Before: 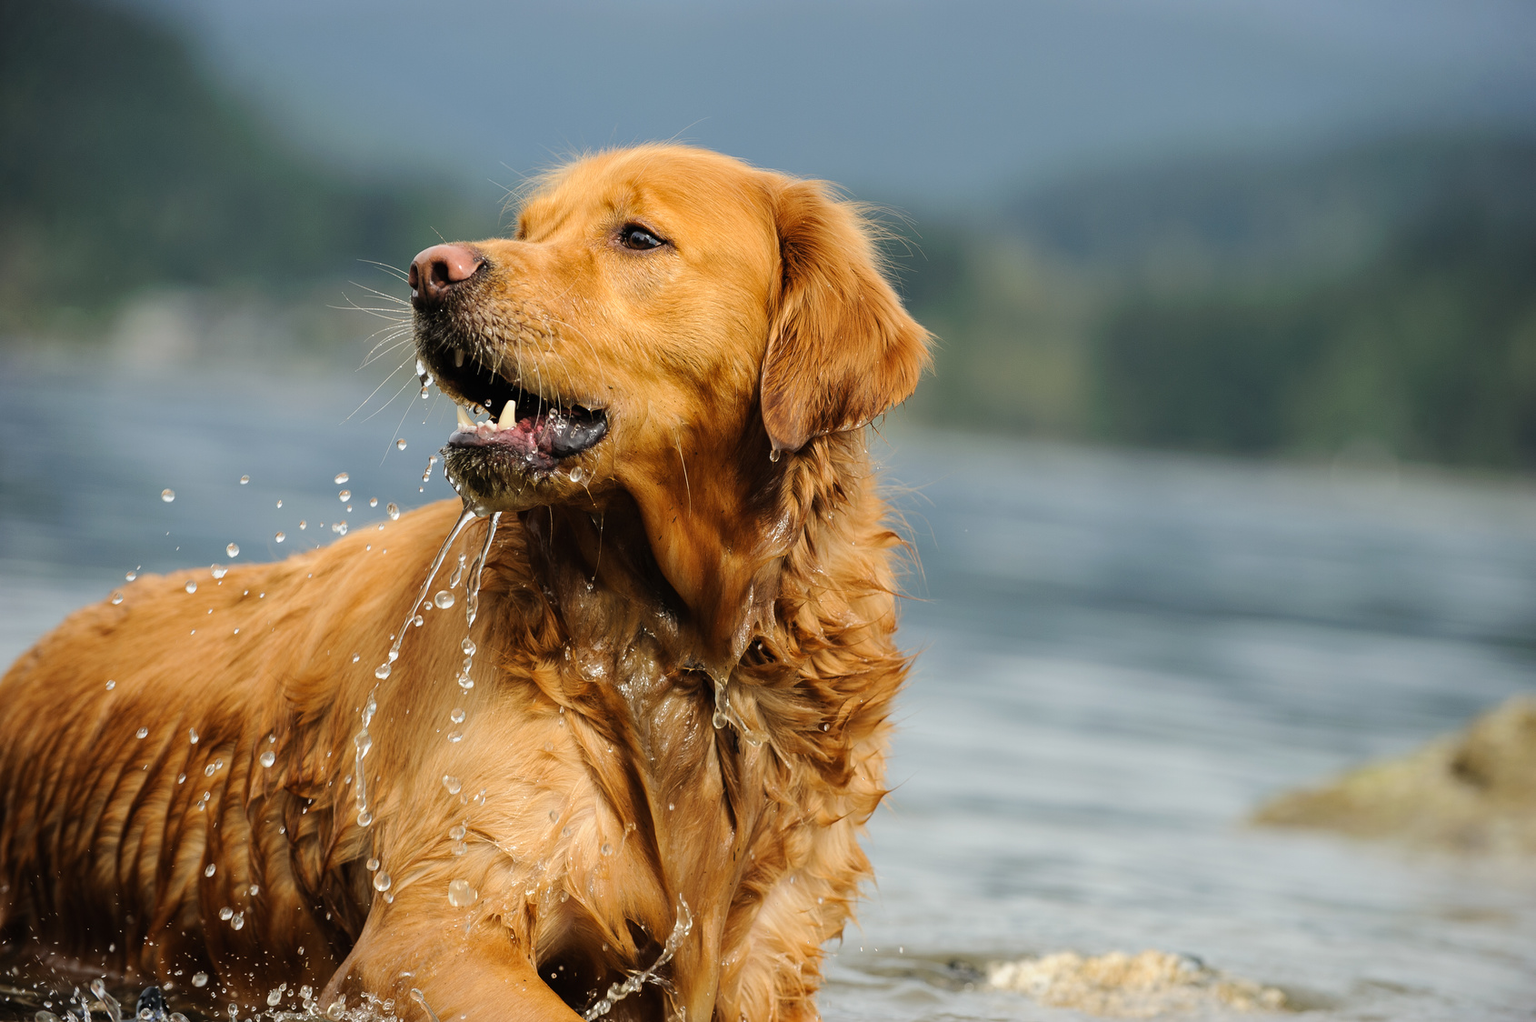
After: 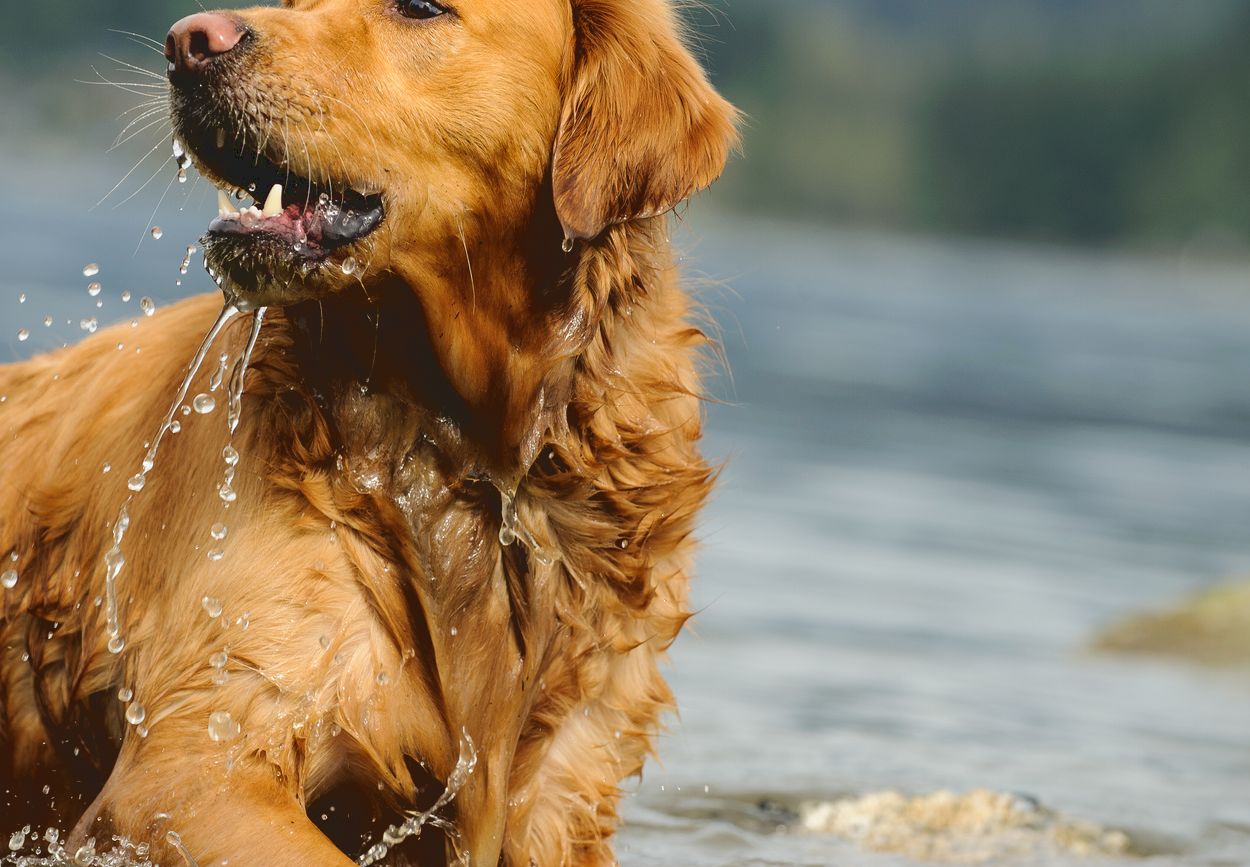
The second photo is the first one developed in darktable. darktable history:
tone curve: curves: ch0 [(0.122, 0.111) (1, 1)]
crop: left 16.871%, top 22.857%, right 9.116%
